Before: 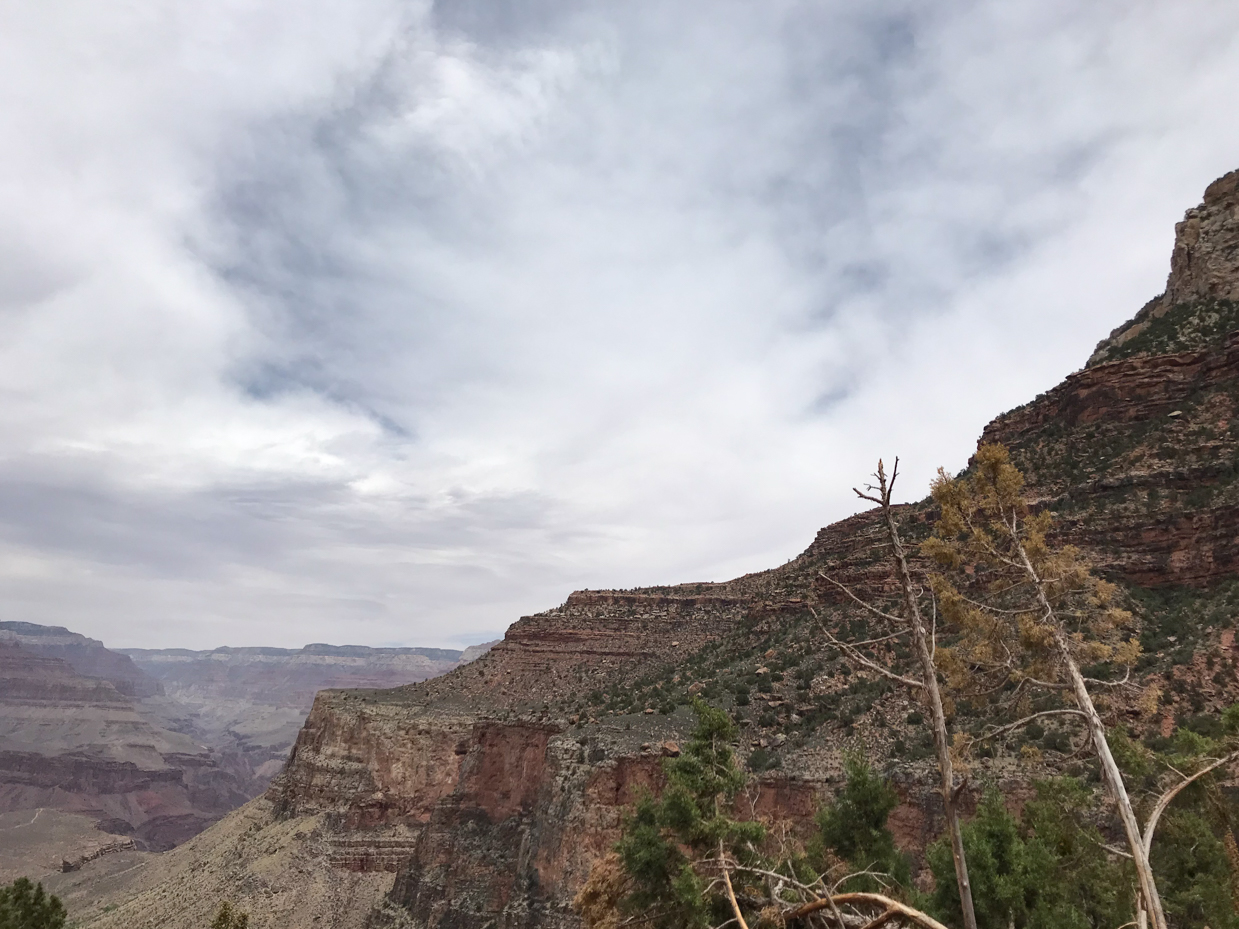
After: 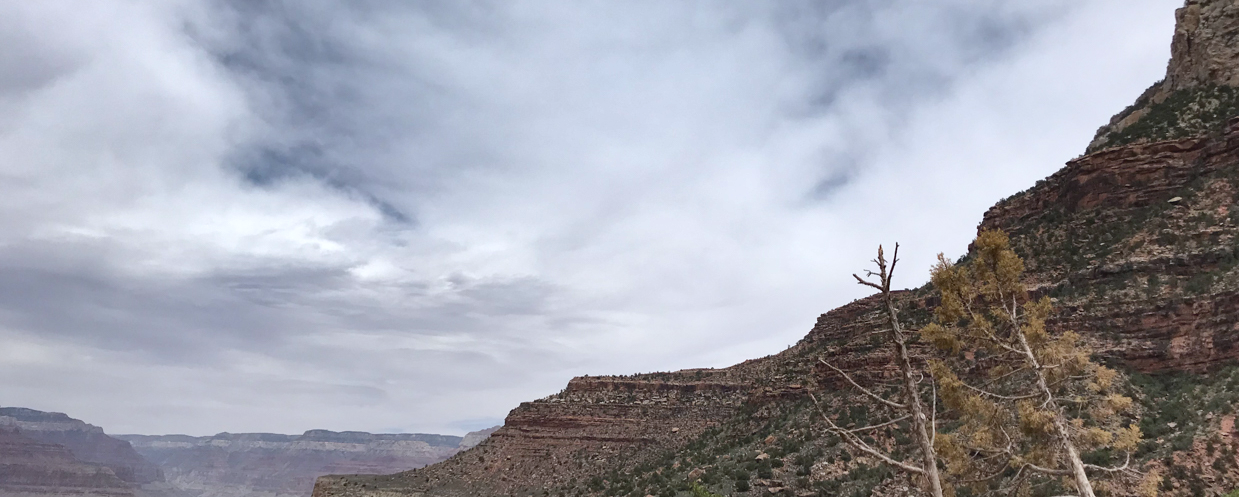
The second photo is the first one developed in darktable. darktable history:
shadows and highlights: shadows 60, soften with gaussian
crop and rotate: top 23.043%, bottom 23.437%
white balance: red 0.98, blue 1.034
